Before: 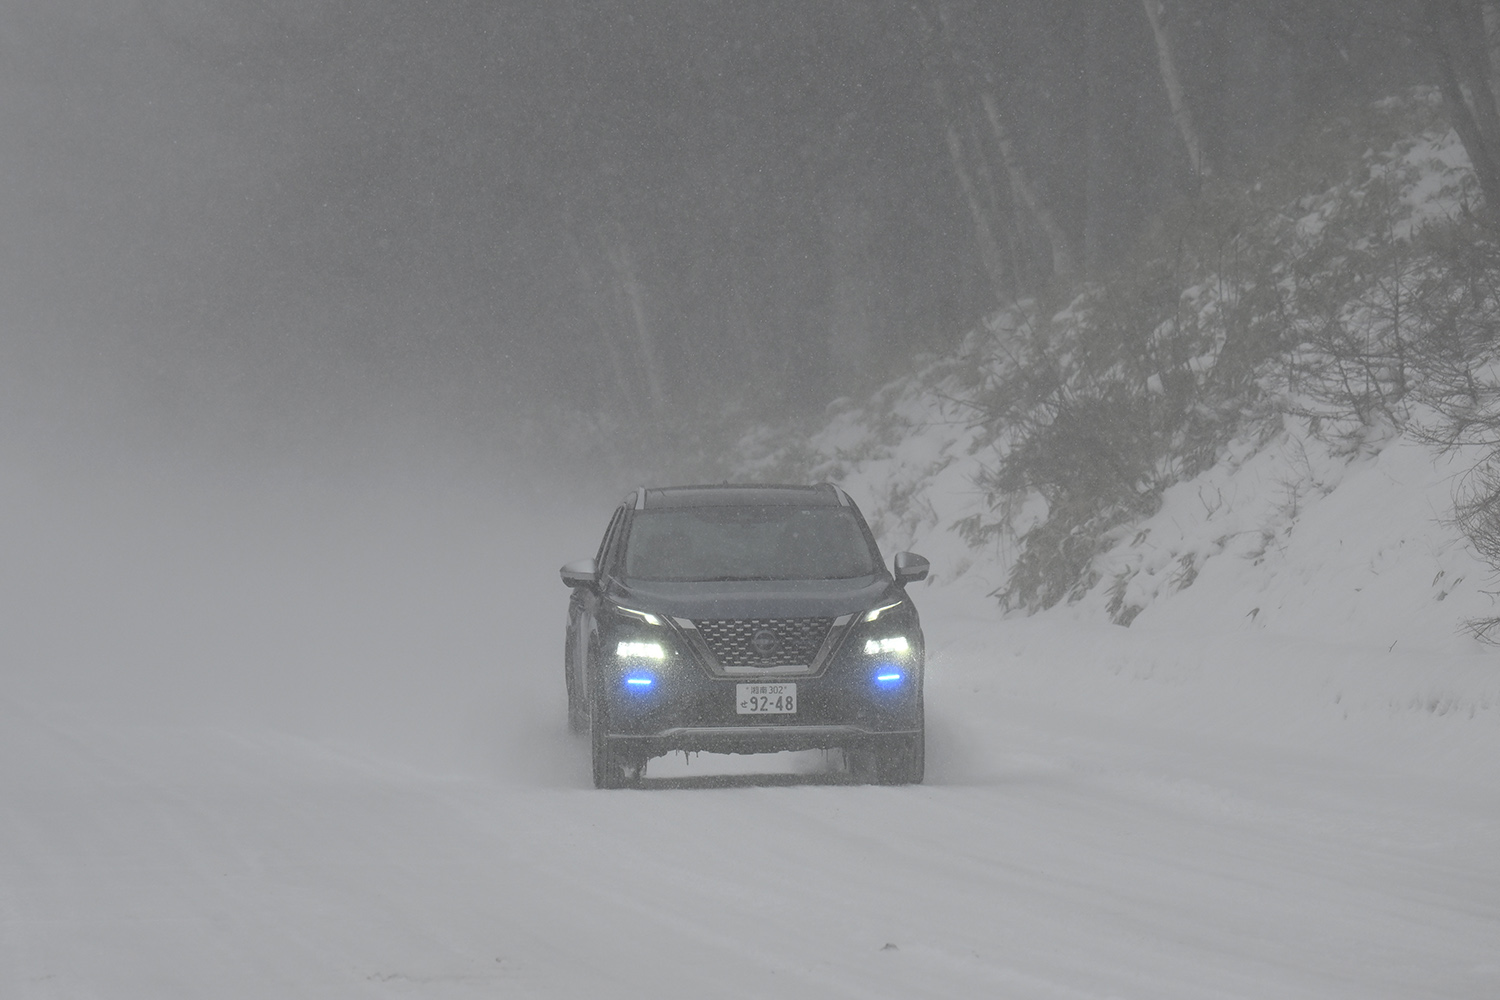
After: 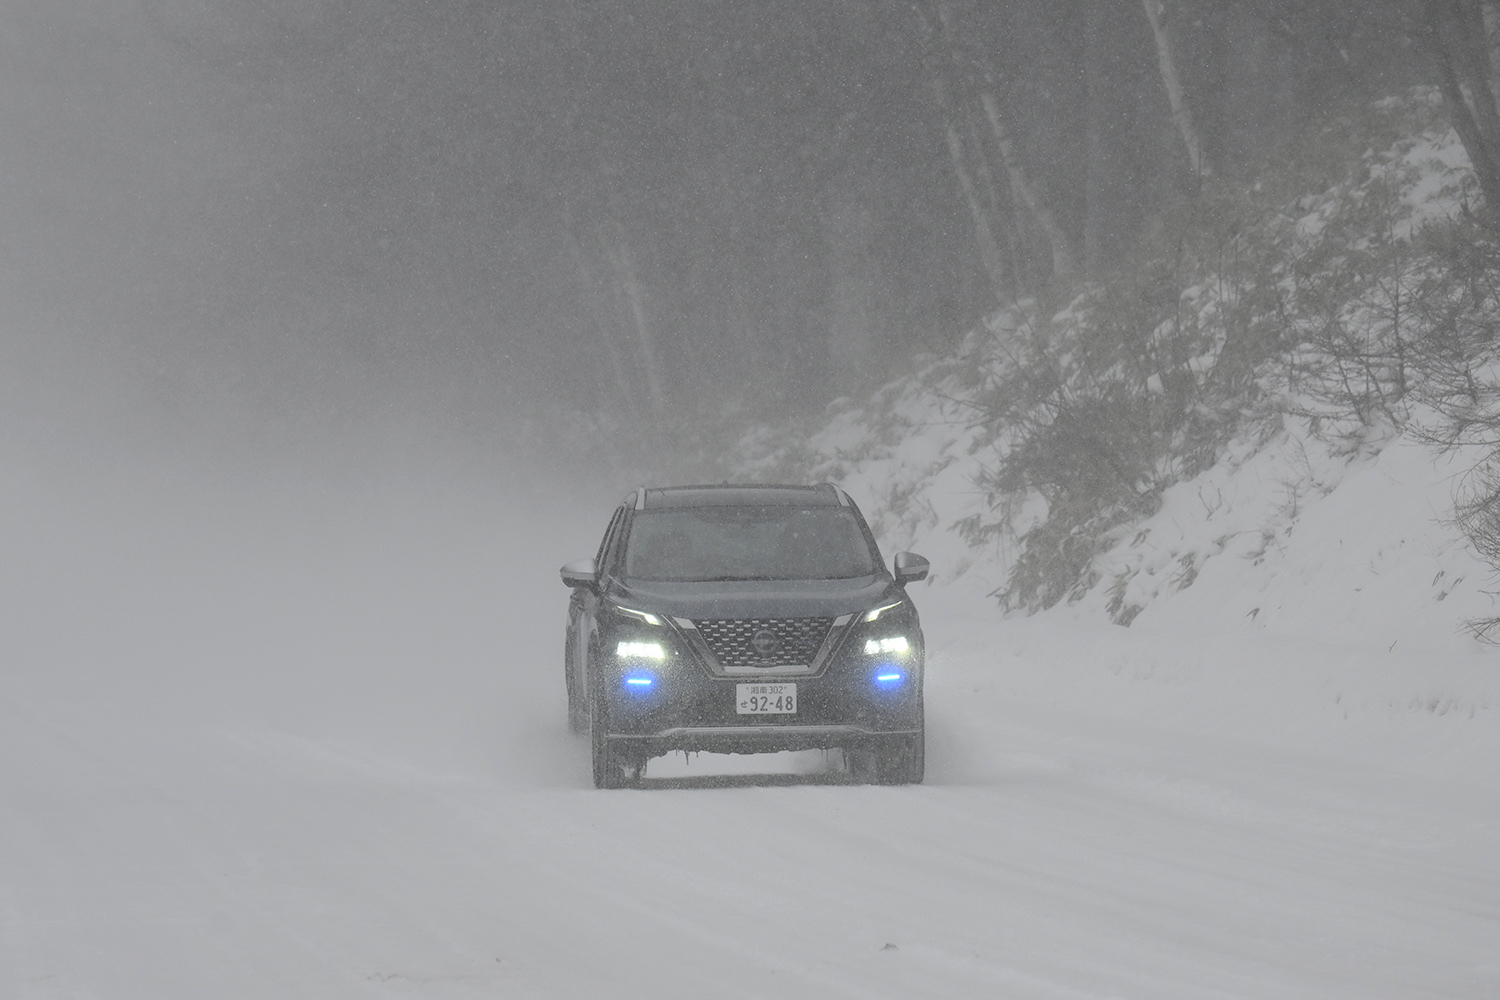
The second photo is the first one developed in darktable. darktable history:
tone curve: curves: ch0 [(0.029, 0) (0.134, 0.063) (0.249, 0.198) (0.378, 0.365) (0.499, 0.529) (1, 1)], color space Lab, independent channels, preserve colors none
